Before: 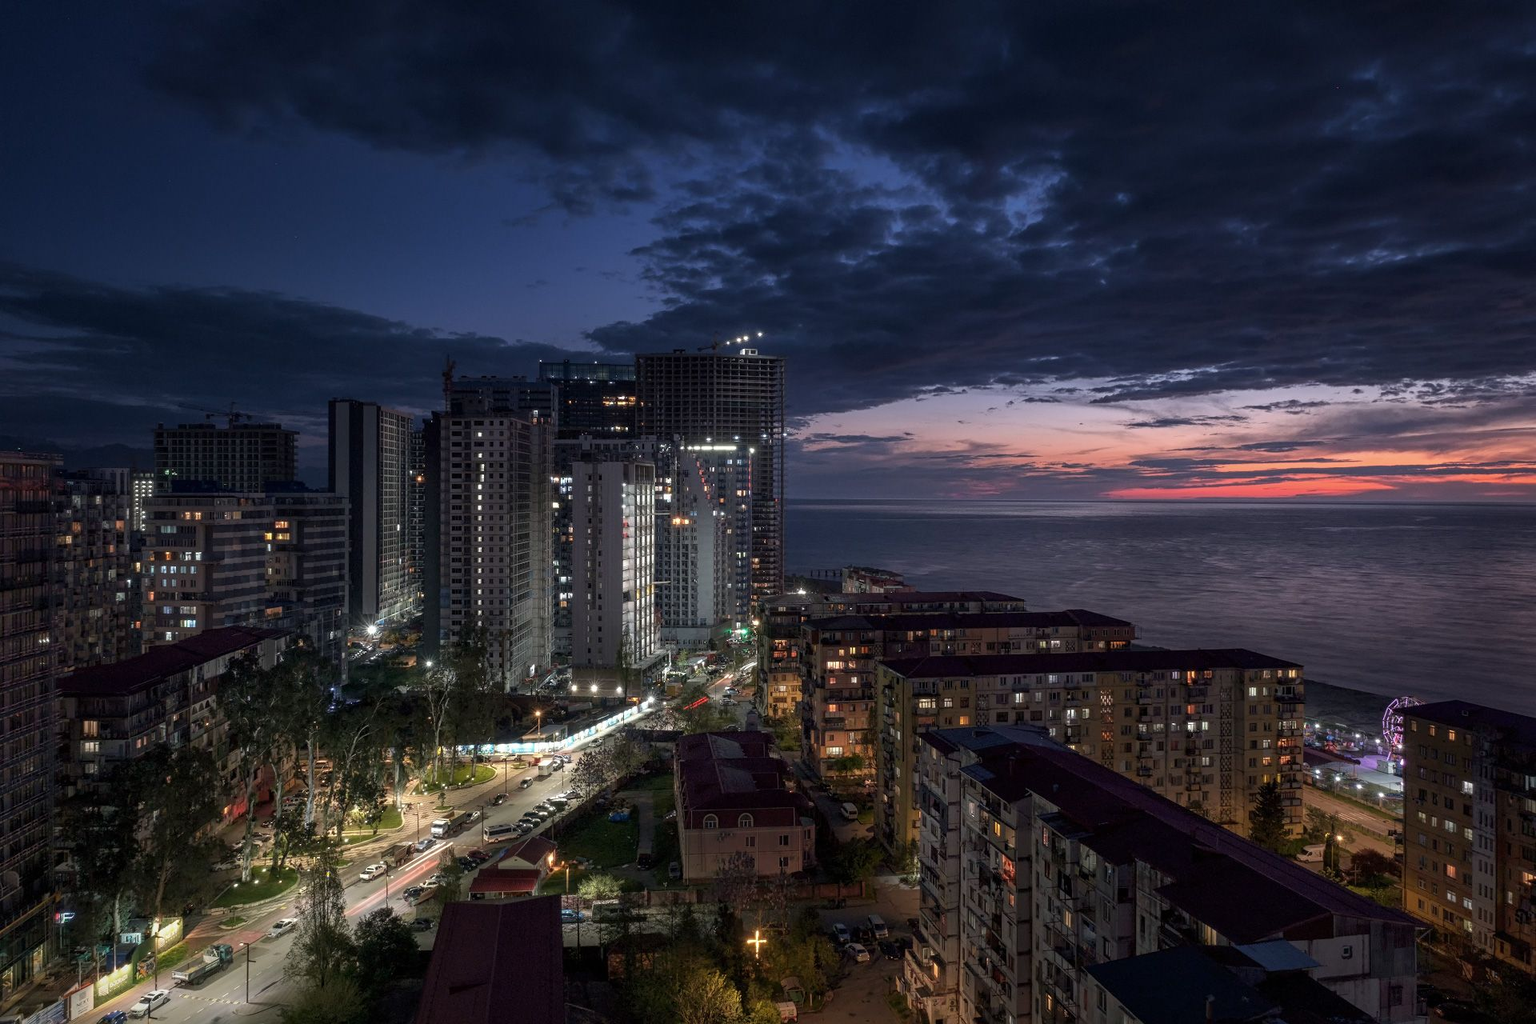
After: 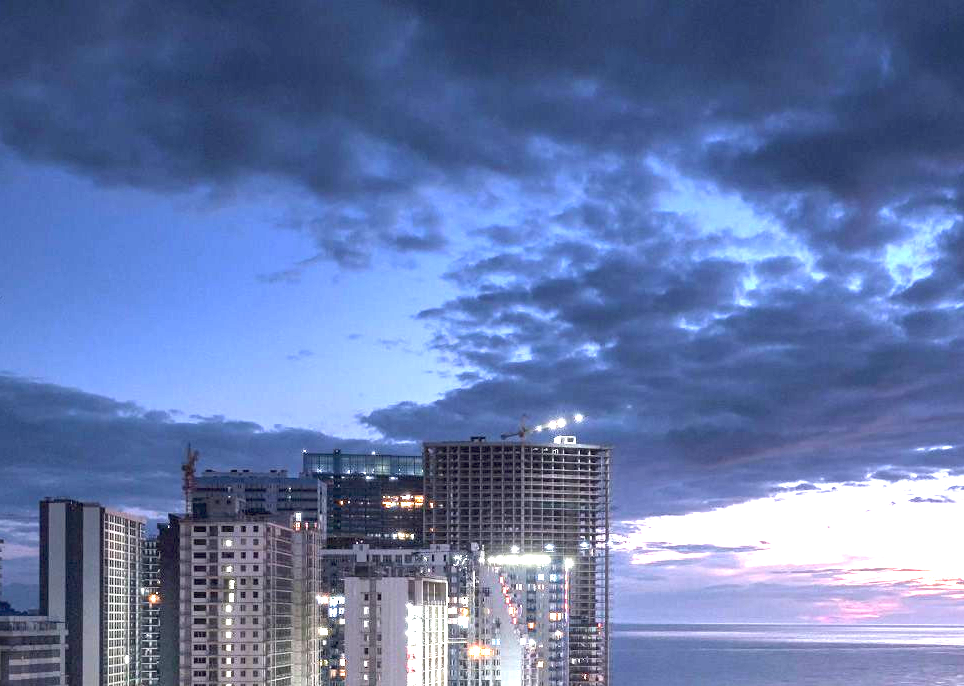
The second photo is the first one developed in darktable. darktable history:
exposure: black level correction 0, exposure 0.895 EV, compensate exposure bias true, compensate highlight preservation false
crop: left 19.374%, right 30.389%, bottom 46.331%
